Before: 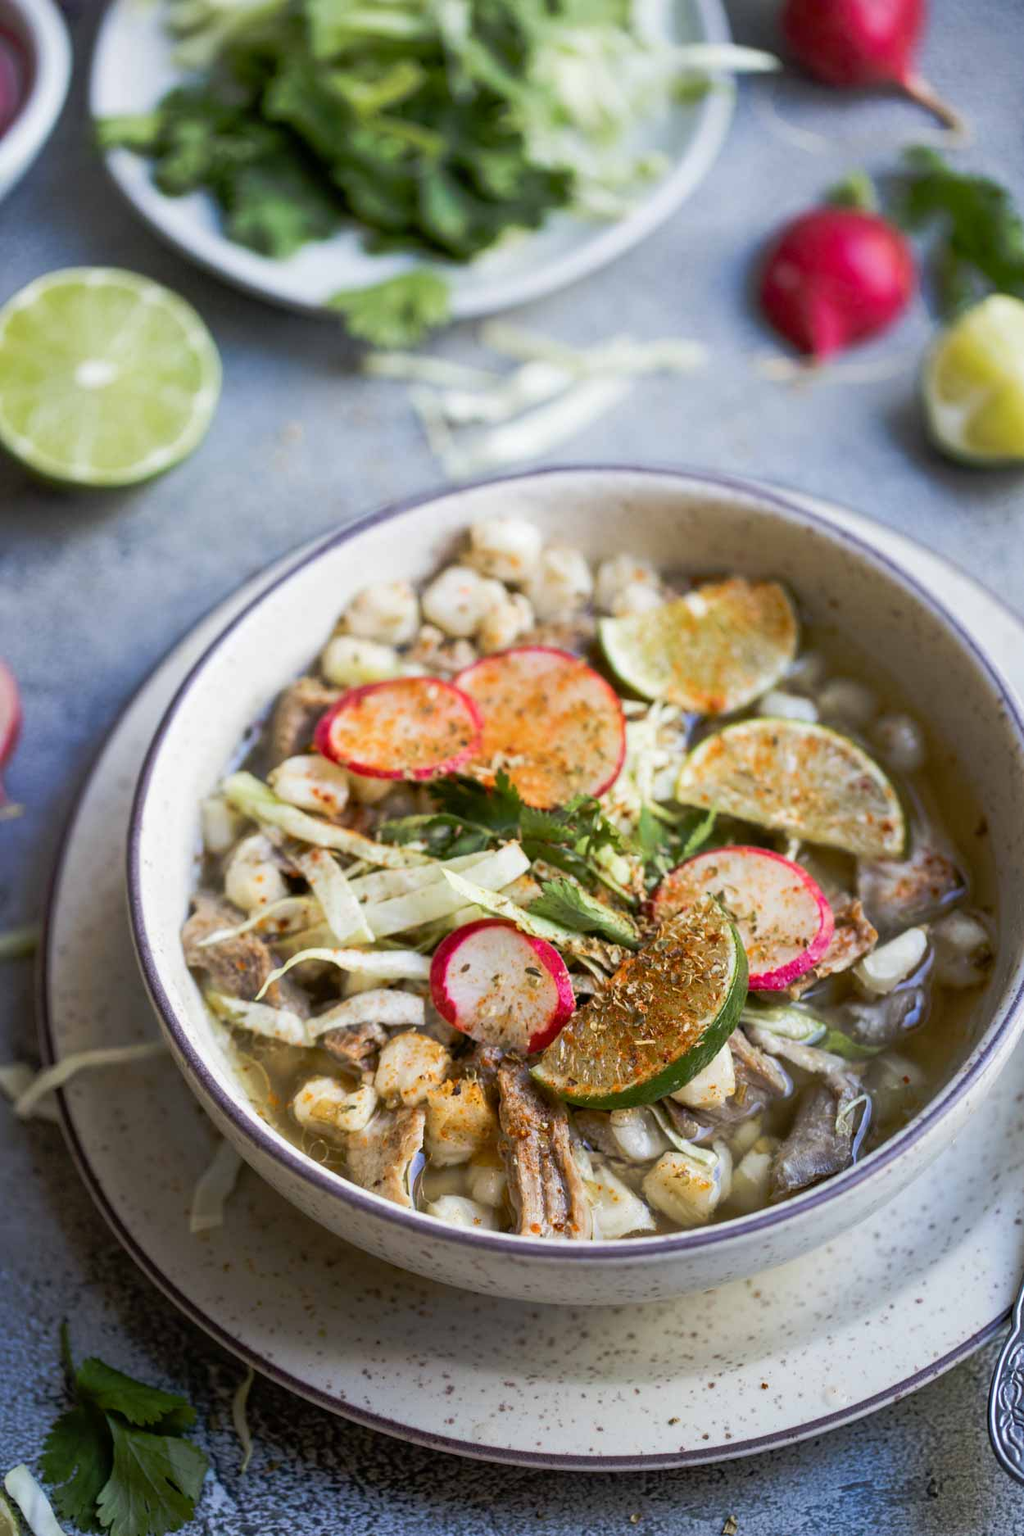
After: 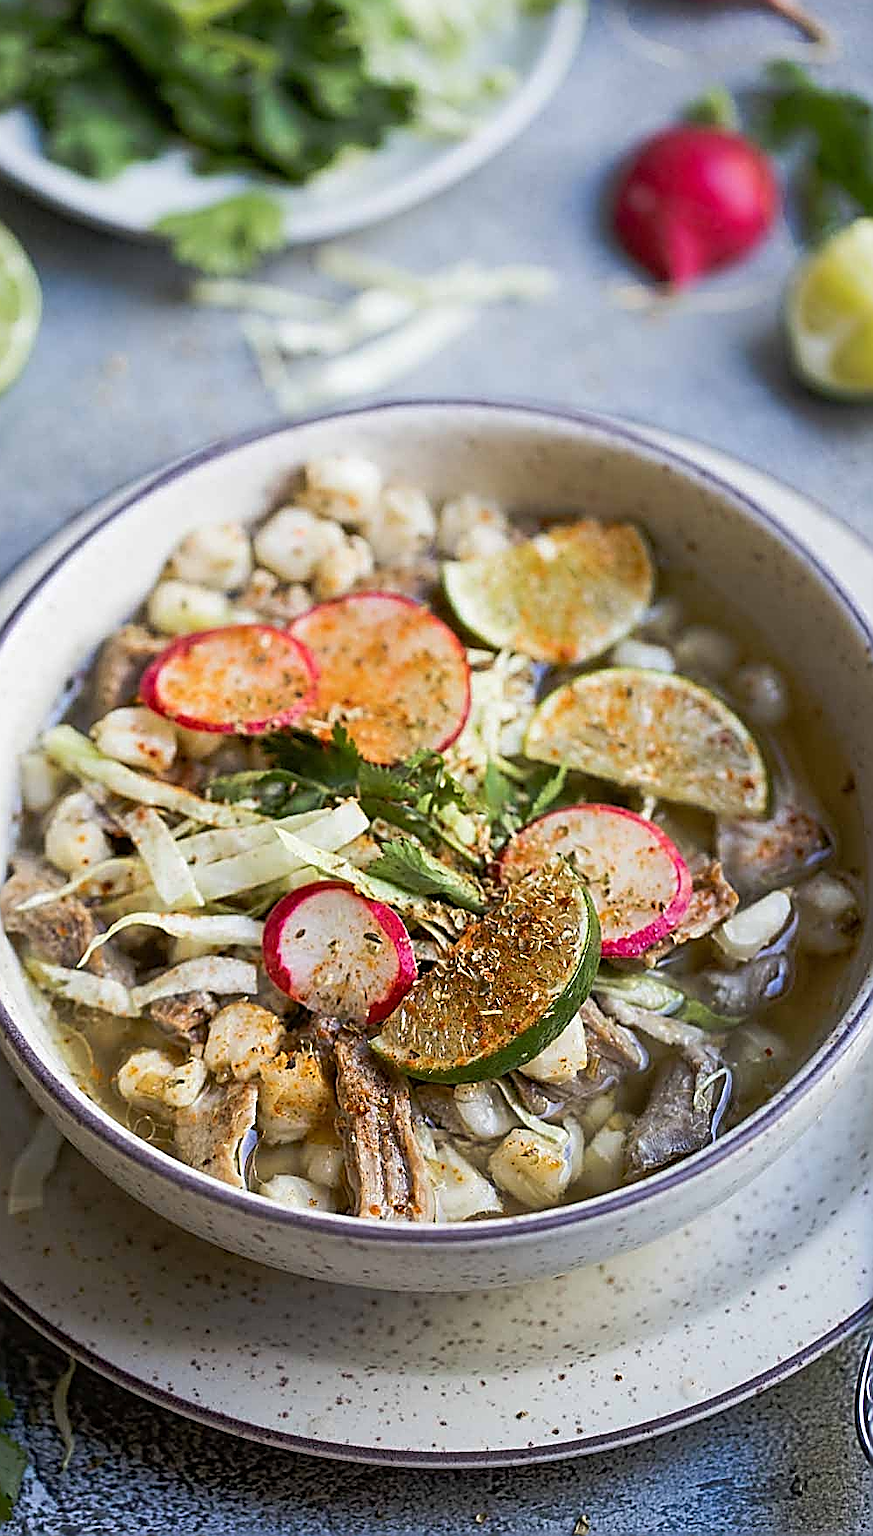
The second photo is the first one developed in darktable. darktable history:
sharpen: amount 1.876
crop and rotate: left 17.943%, top 5.831%, right 1.705%
